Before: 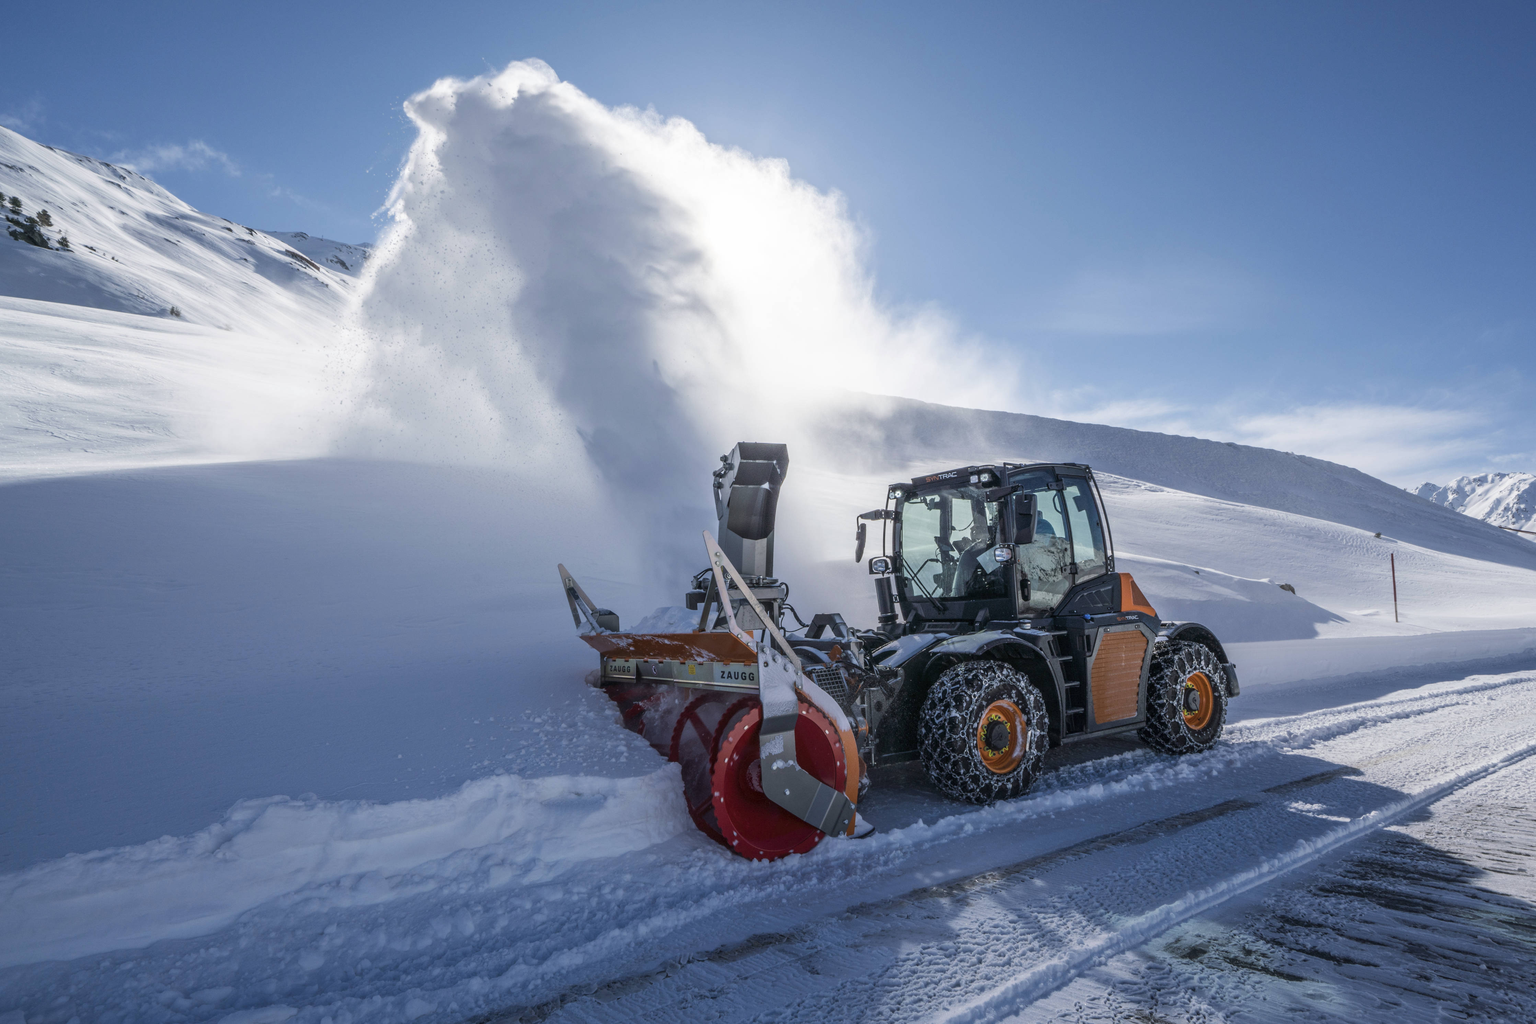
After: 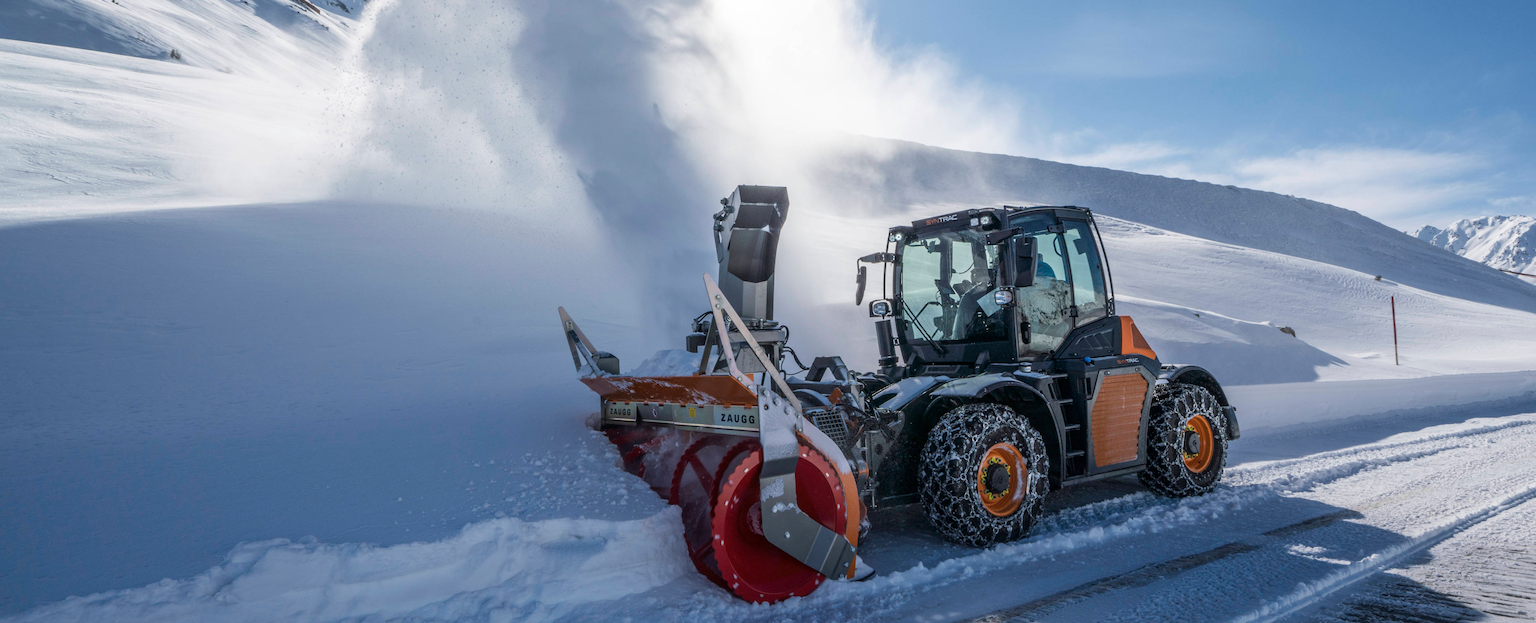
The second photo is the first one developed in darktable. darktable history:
crop and rotate: top 25.158%, bottom 13.989%
